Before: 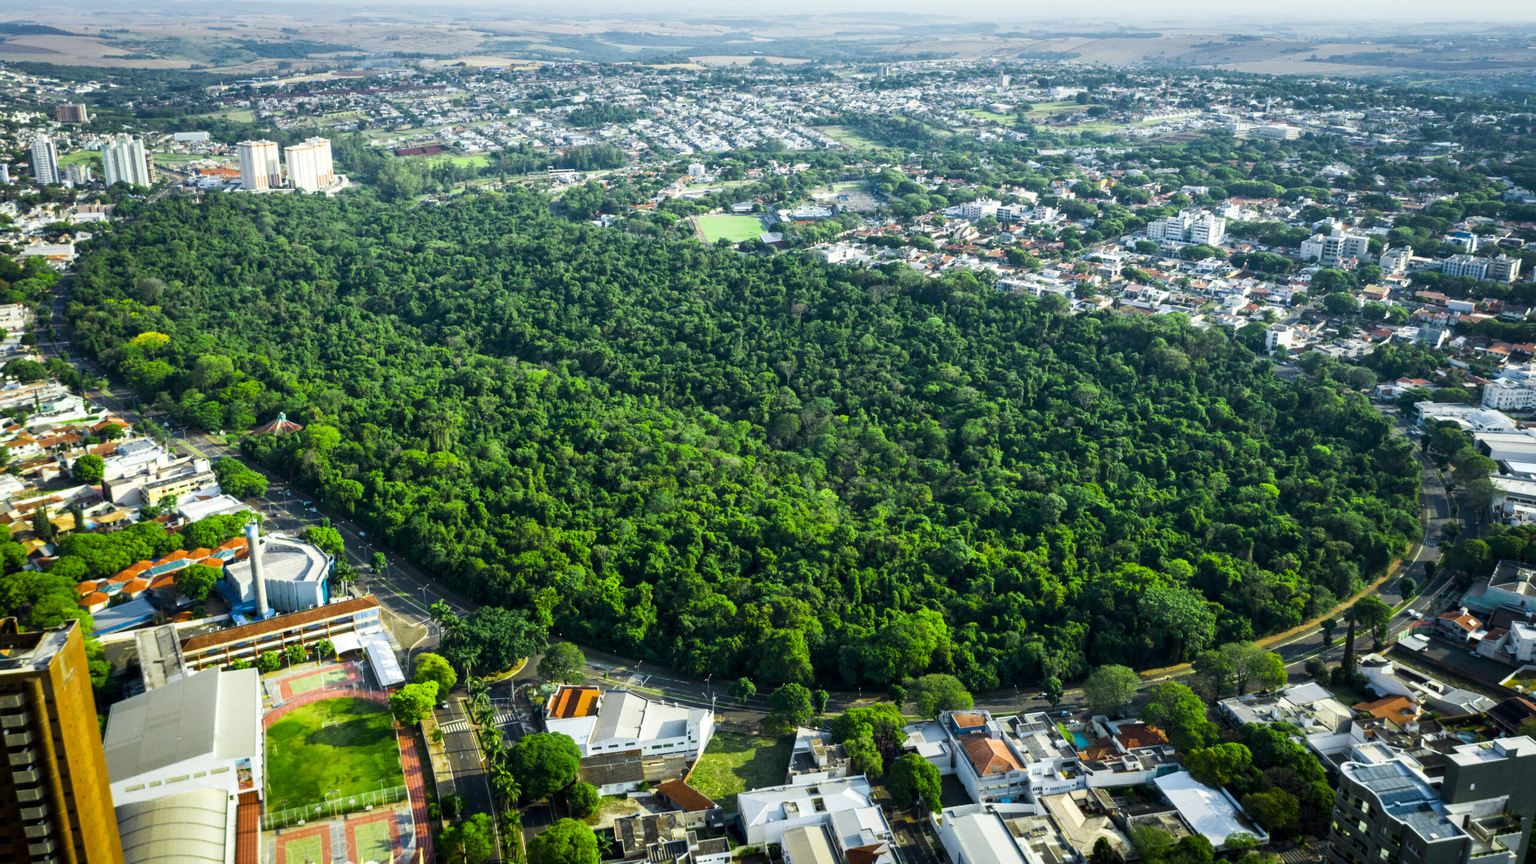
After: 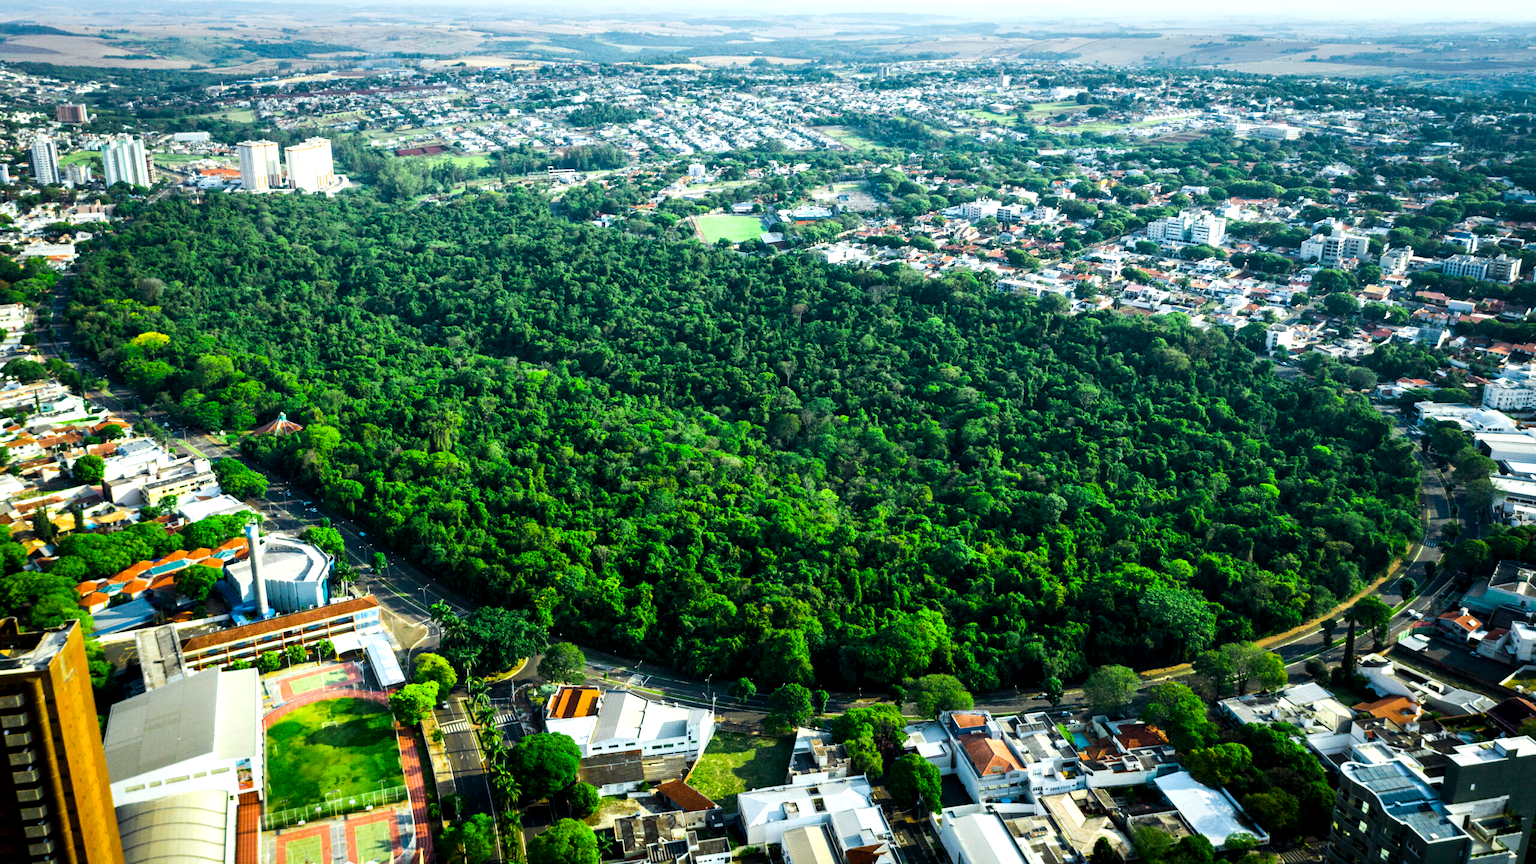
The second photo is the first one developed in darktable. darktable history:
exposure: black level correction 0.001, compensate highlight preservation false
tone equalizer: -8 EV -0.417 EV, -7 EV -0.389 EV, -6 EV -0.333 EV, -5 EV -0.222 EV, -3 EV 0.222 EV, -2 EV 0.333 EV, -1 EV 0.389 EV, +0 EV 0.417 EV, edges refinement/feathering 500, mask exposure compensation -1.57 EV, preserve details no
